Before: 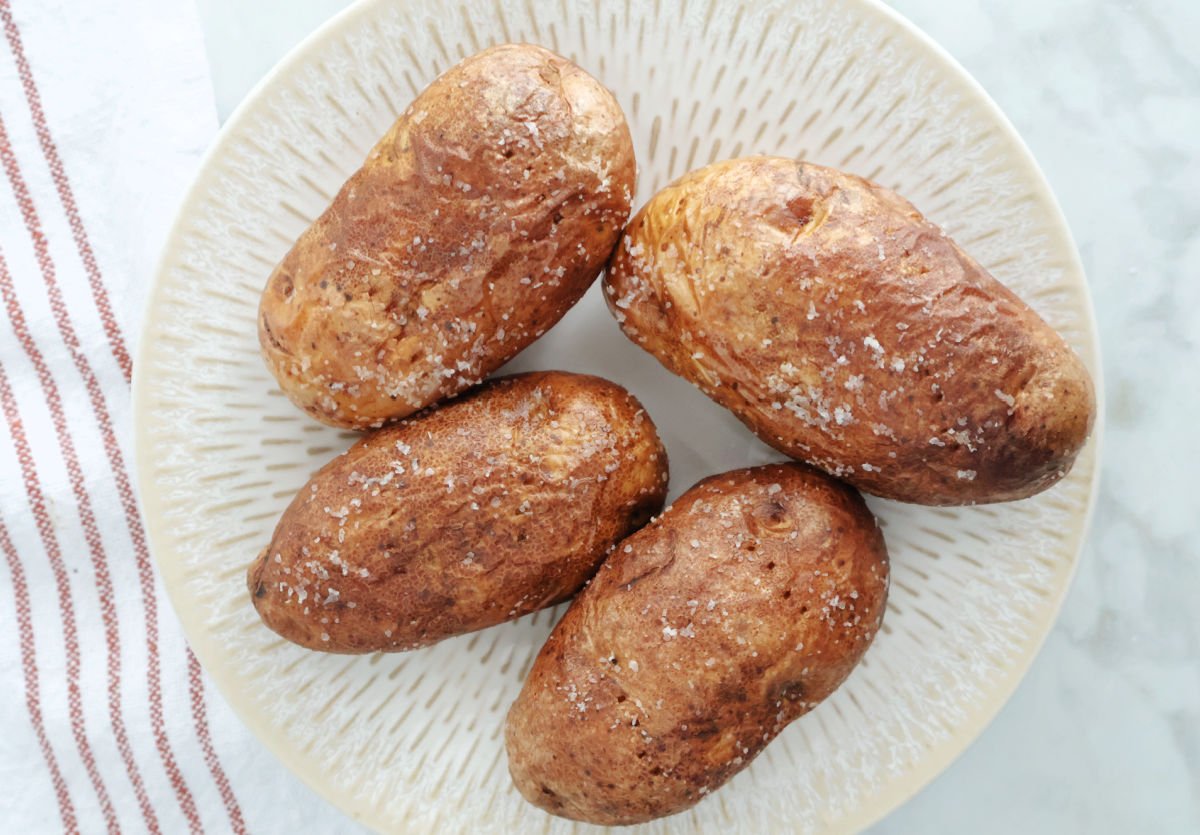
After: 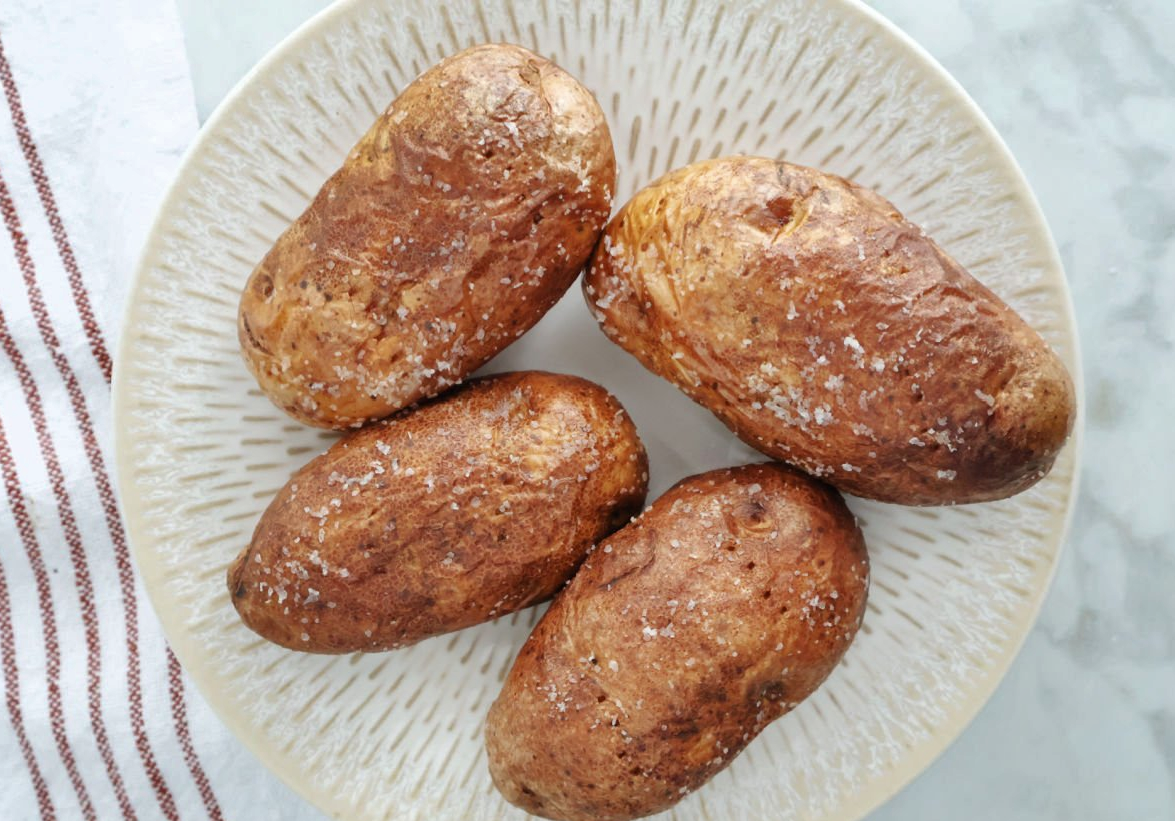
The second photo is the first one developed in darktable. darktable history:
crop: left 1.727%, right 0.279%, bottom 1.653%
shadows and highlights: shadows 22.33, highlights -49.17, soften with gaussian
